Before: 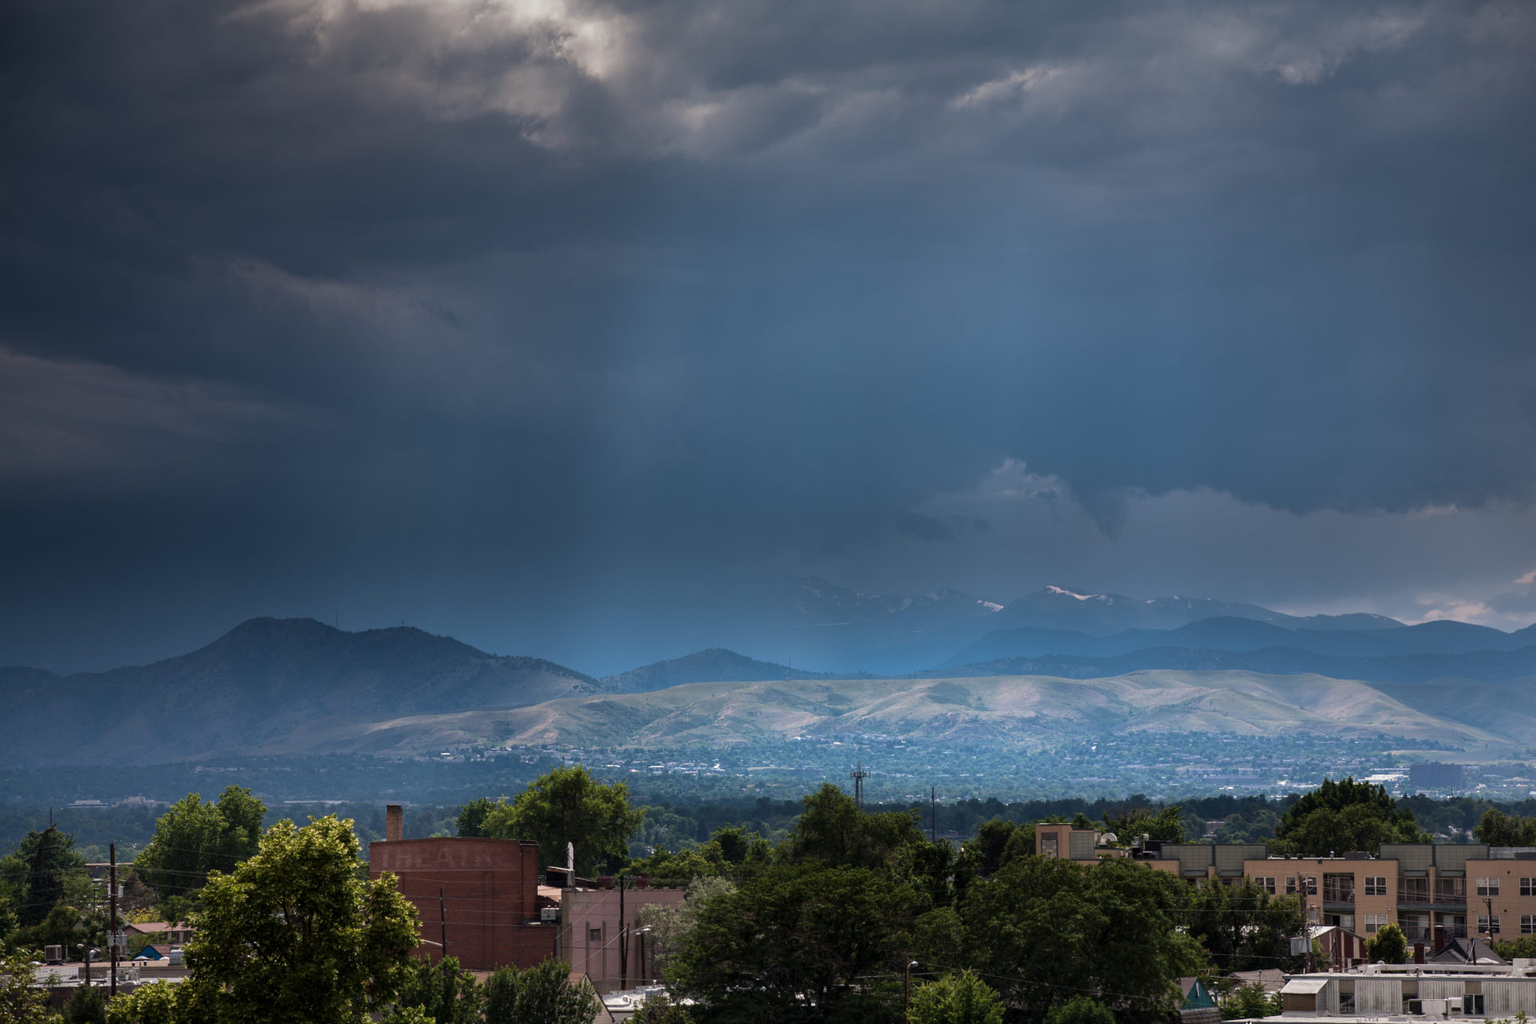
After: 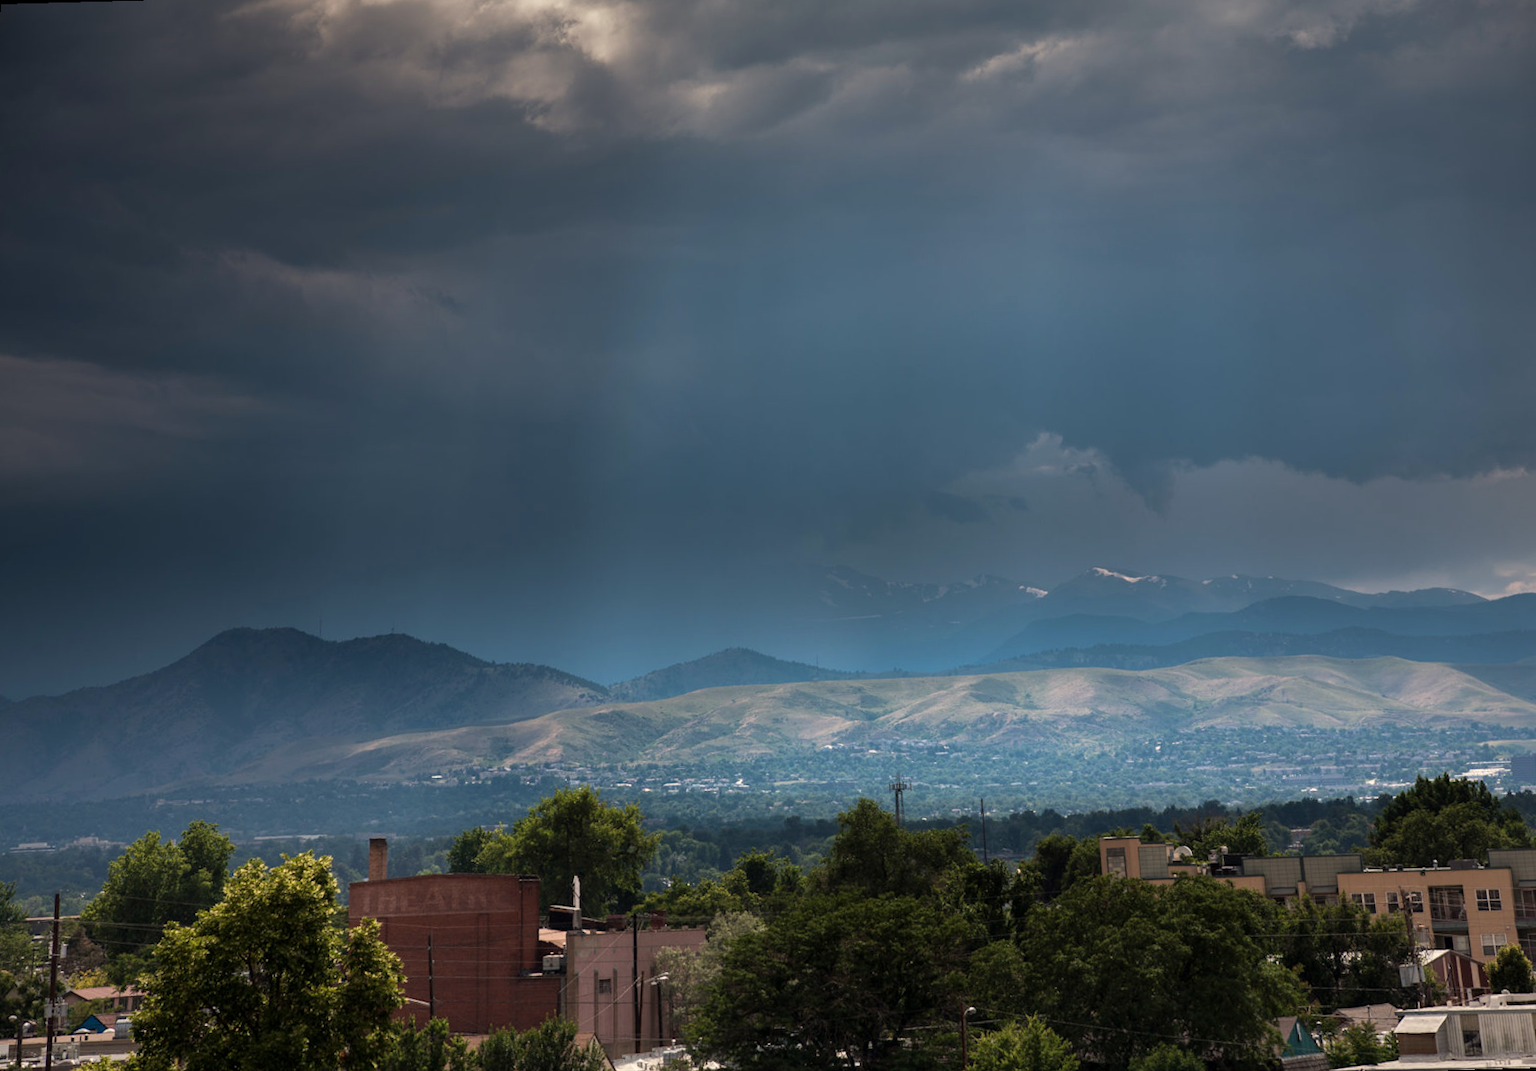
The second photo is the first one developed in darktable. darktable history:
rotate and perspective: rotation -1.68°, lens shift (vertical) -0.146, crop left 0.049, crop right 0.912, crop top 0.032, crop bottom 0.96
white balance: red 1.045, blue 0.932
